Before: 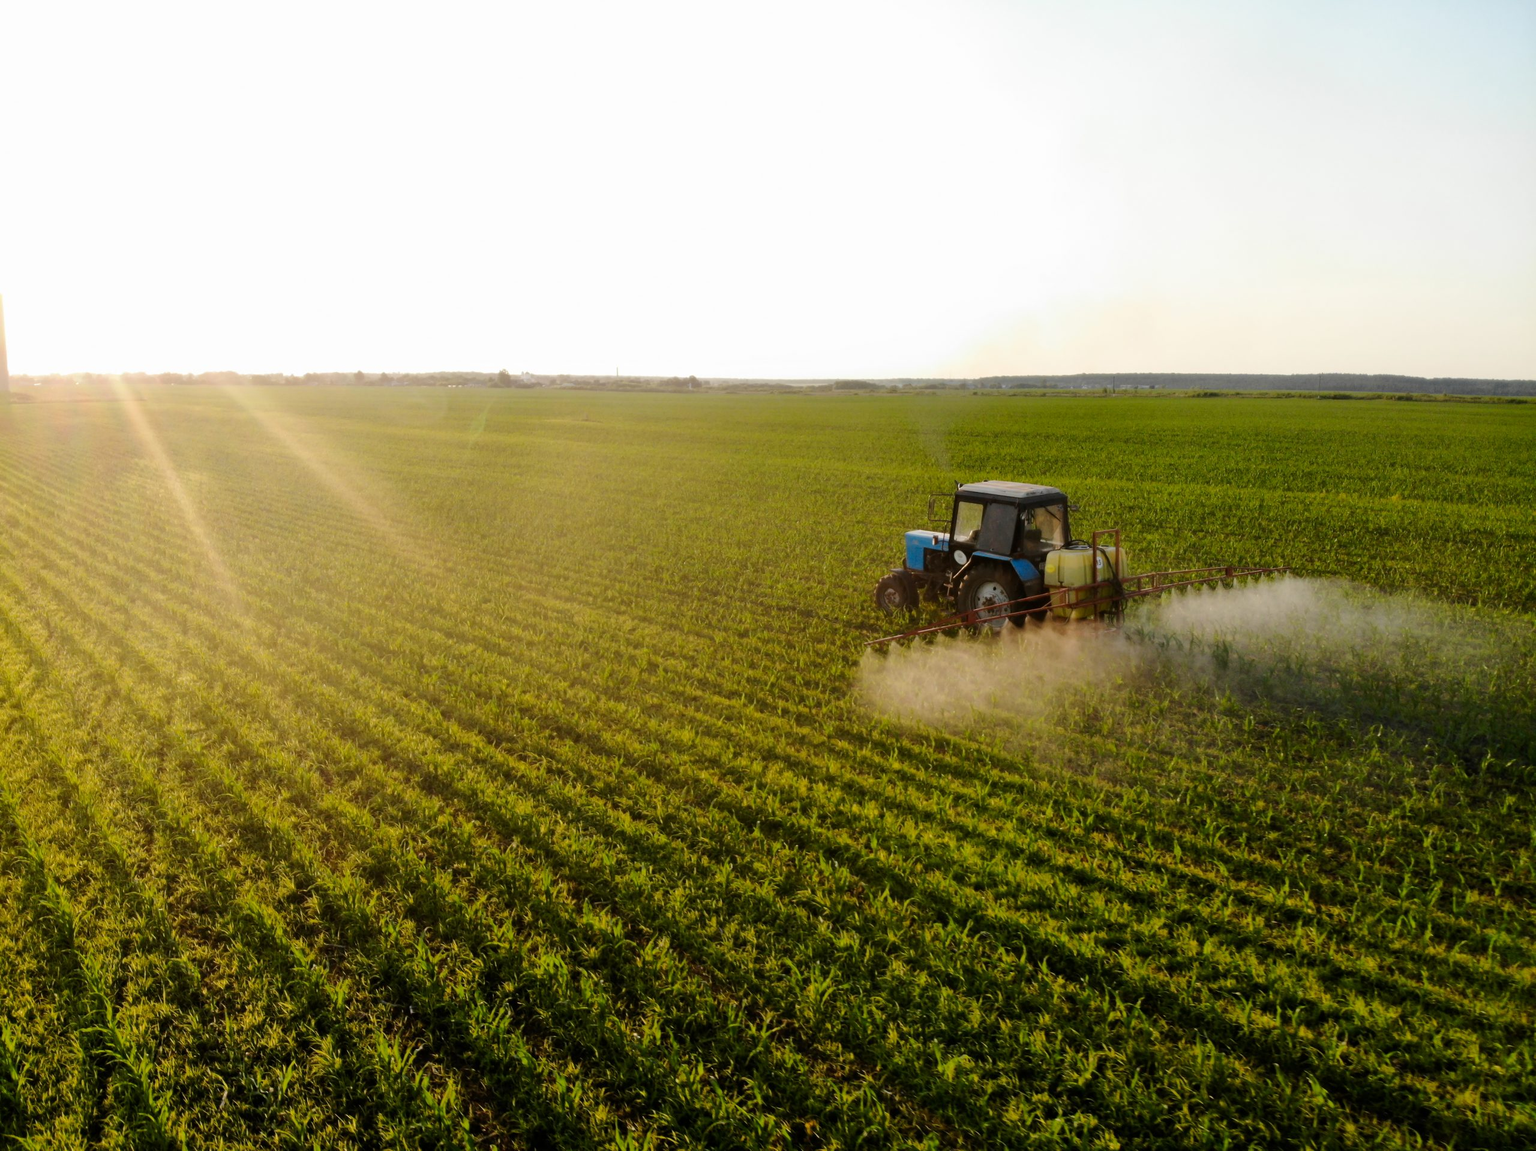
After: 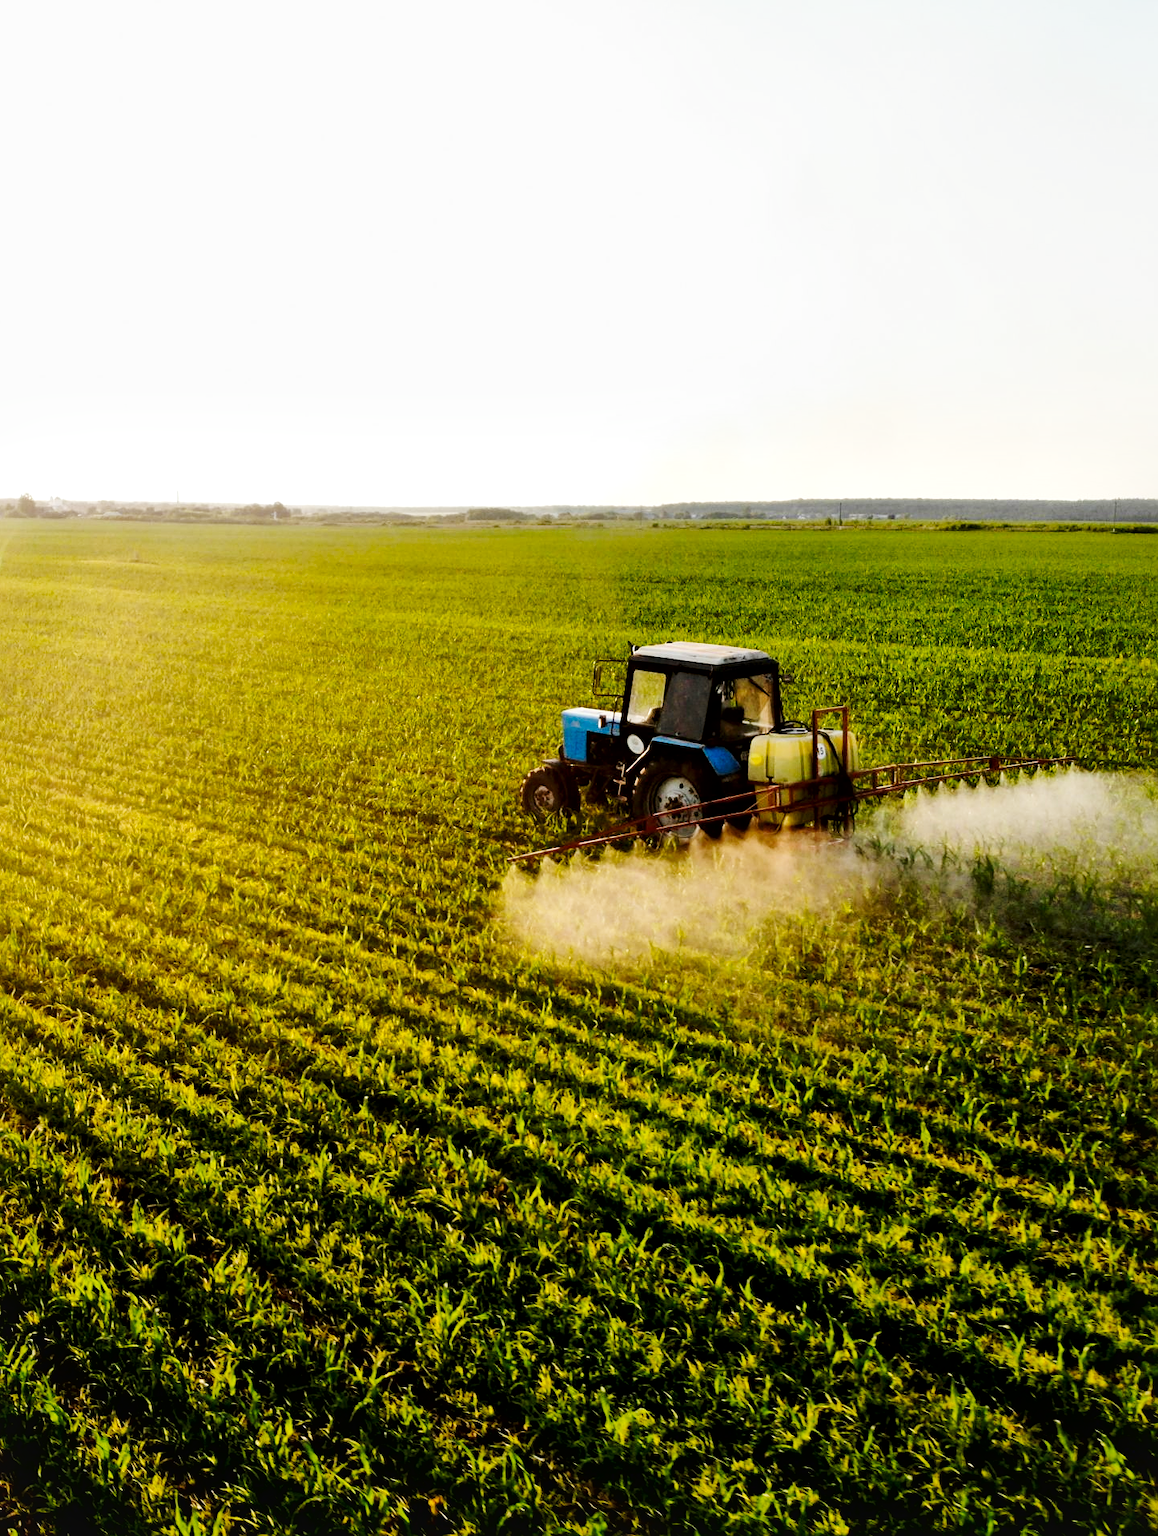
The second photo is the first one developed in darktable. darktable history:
exposure: black level correction 0.01, exposure 0.12 EV, compensate exposure bias true, compensate highlight preservation false
crop: left 31.562%, top 0.006%, right 11.942%
local contrast: mode bilateral grid, contrast 26, coarseness 60, detail 152%, midtone range 0.2
color correction: highlights a* -0.088, highlights b* 0.098
contrast brightness saturation: contrast -0.094, saturation -0.088
tone curve: curves: ch0 [(0.003, 0.023) (0.071, 0.052) (0.236, 0.197) (0.466, 0.557) (0.631, 0.764) (0.806, 0.906) (1, 1)]; ch1 [(0, 0) (0.262, 0.227) (0.417, 0.386) (0.469, 0.467) (0.502, 0.51) (0.528, 0.521) (0.573, 0.555) (0.605, 0.621) (0.644, 0.671) (0.686, 0.728) (0.994, 0.987)]; ch2 [(0, 0) (0.262, 0.188) (0.385, 0.353) (0.427, 0.424) (0.495, 0.502) (0.531, 0.555) (0.583, 0.632) (0.644, 0.748) (1, 1)], preserve colors none
sharpen: amount 0.214
haze removal: strength 0.284, distance 0.244, compatibility mode true, adaptive false
